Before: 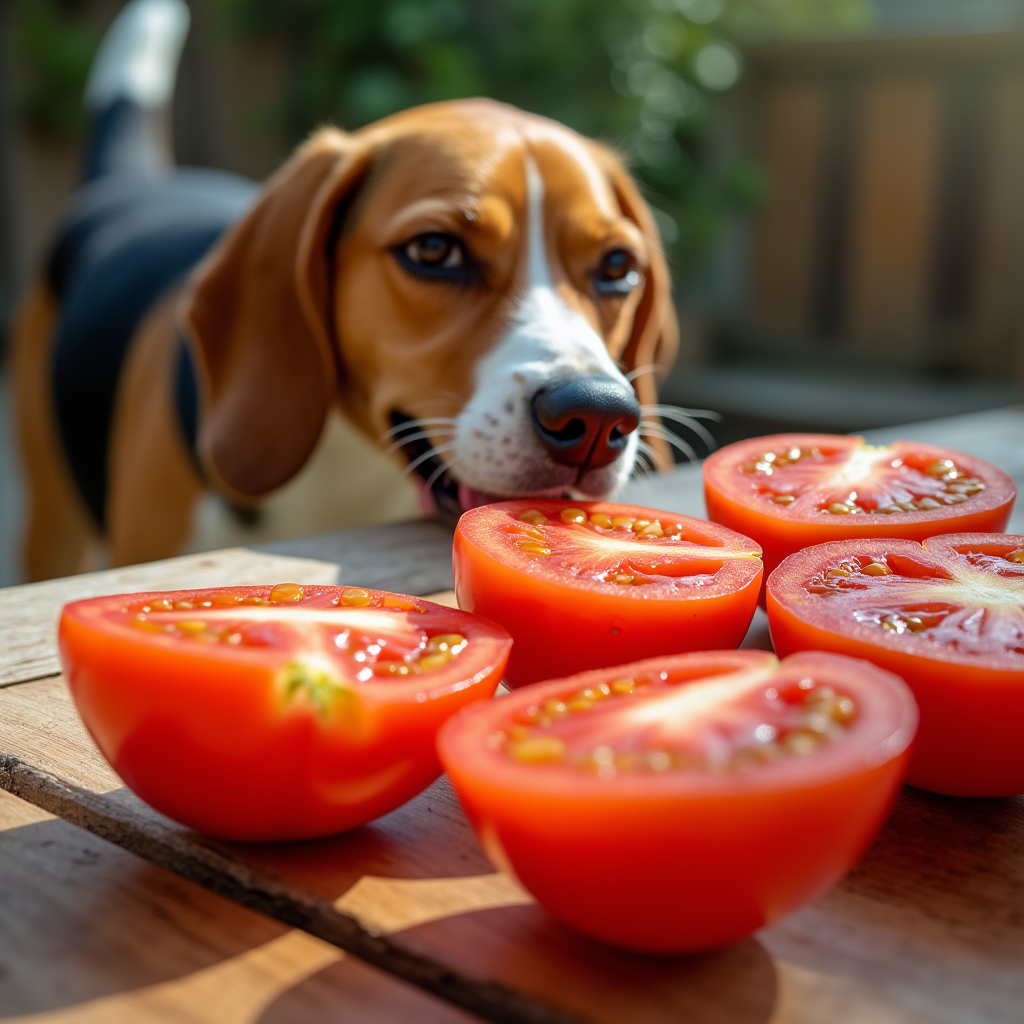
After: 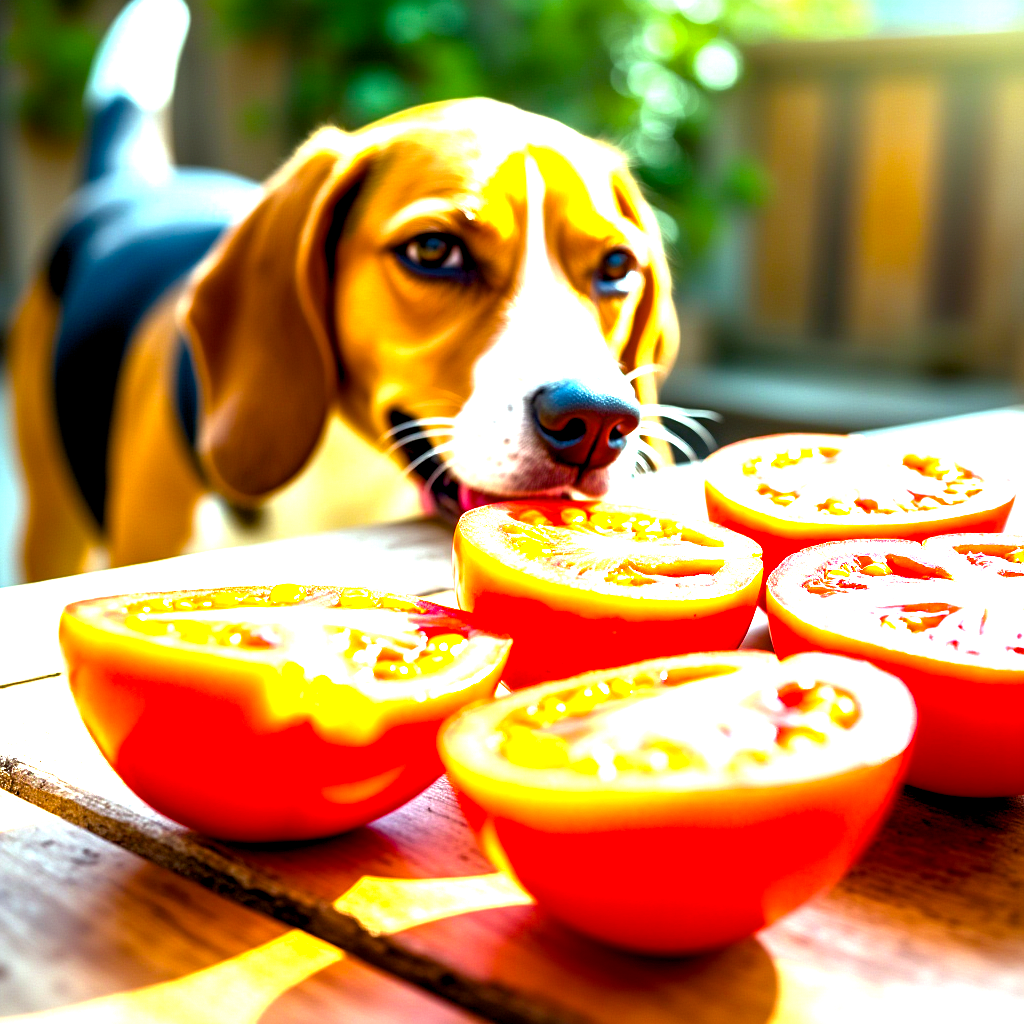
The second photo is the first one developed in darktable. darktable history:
exposure: exposure 0.175 EV, compensate highlight preservation false
color balance rgb: highlights gain › luminance 19.824%, highlights gain › chroma 2.642%, highlights gain › hue 172.91°, global offset › luminance -0.363%, linear chroma grading › global chroma 0.458%, perceptual saturation grading › global saturation 20%, perceptual saturation grading › highlights -24.748%, perceptual saturation grading › shadows 24.809%, perceptual brilliance grading › global brilliance 34.354%, perceptual brilliance grading › highlights 49.979%, perceptual brilliance grading › mid-tones 59.086%, perceptual brilliance grading › shadows 34.176%, global vibrance 20%
